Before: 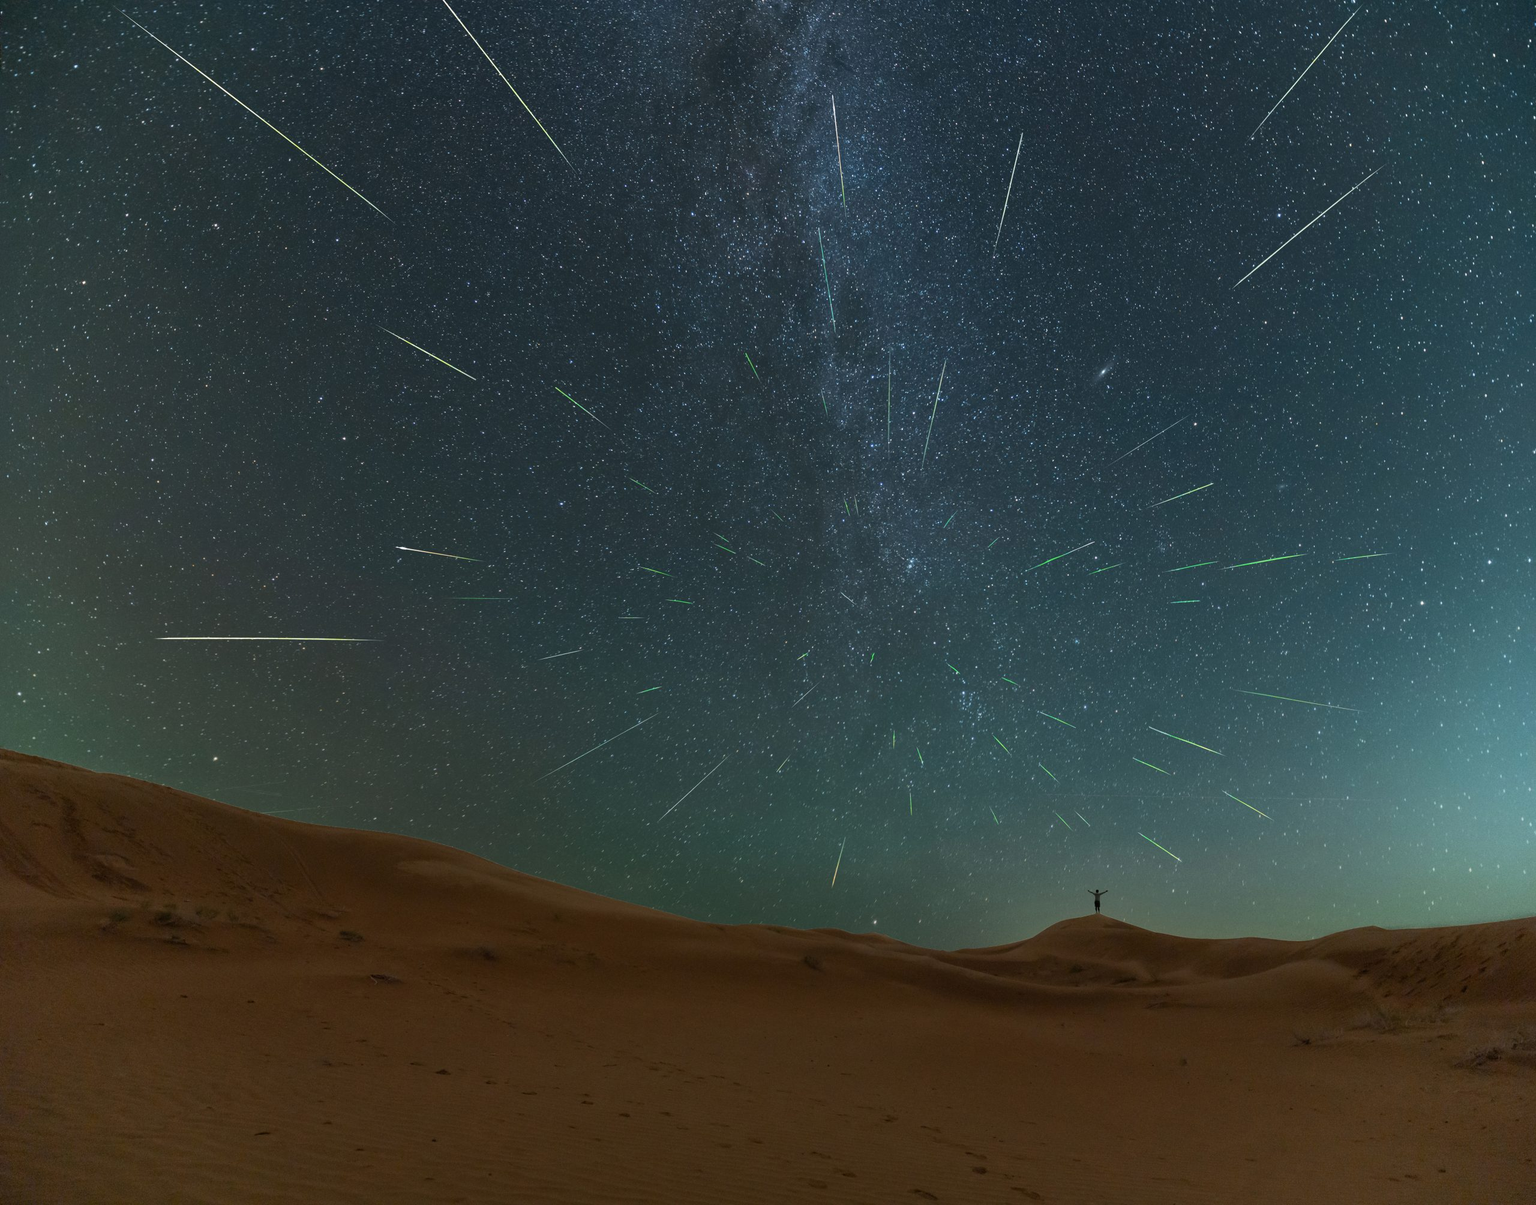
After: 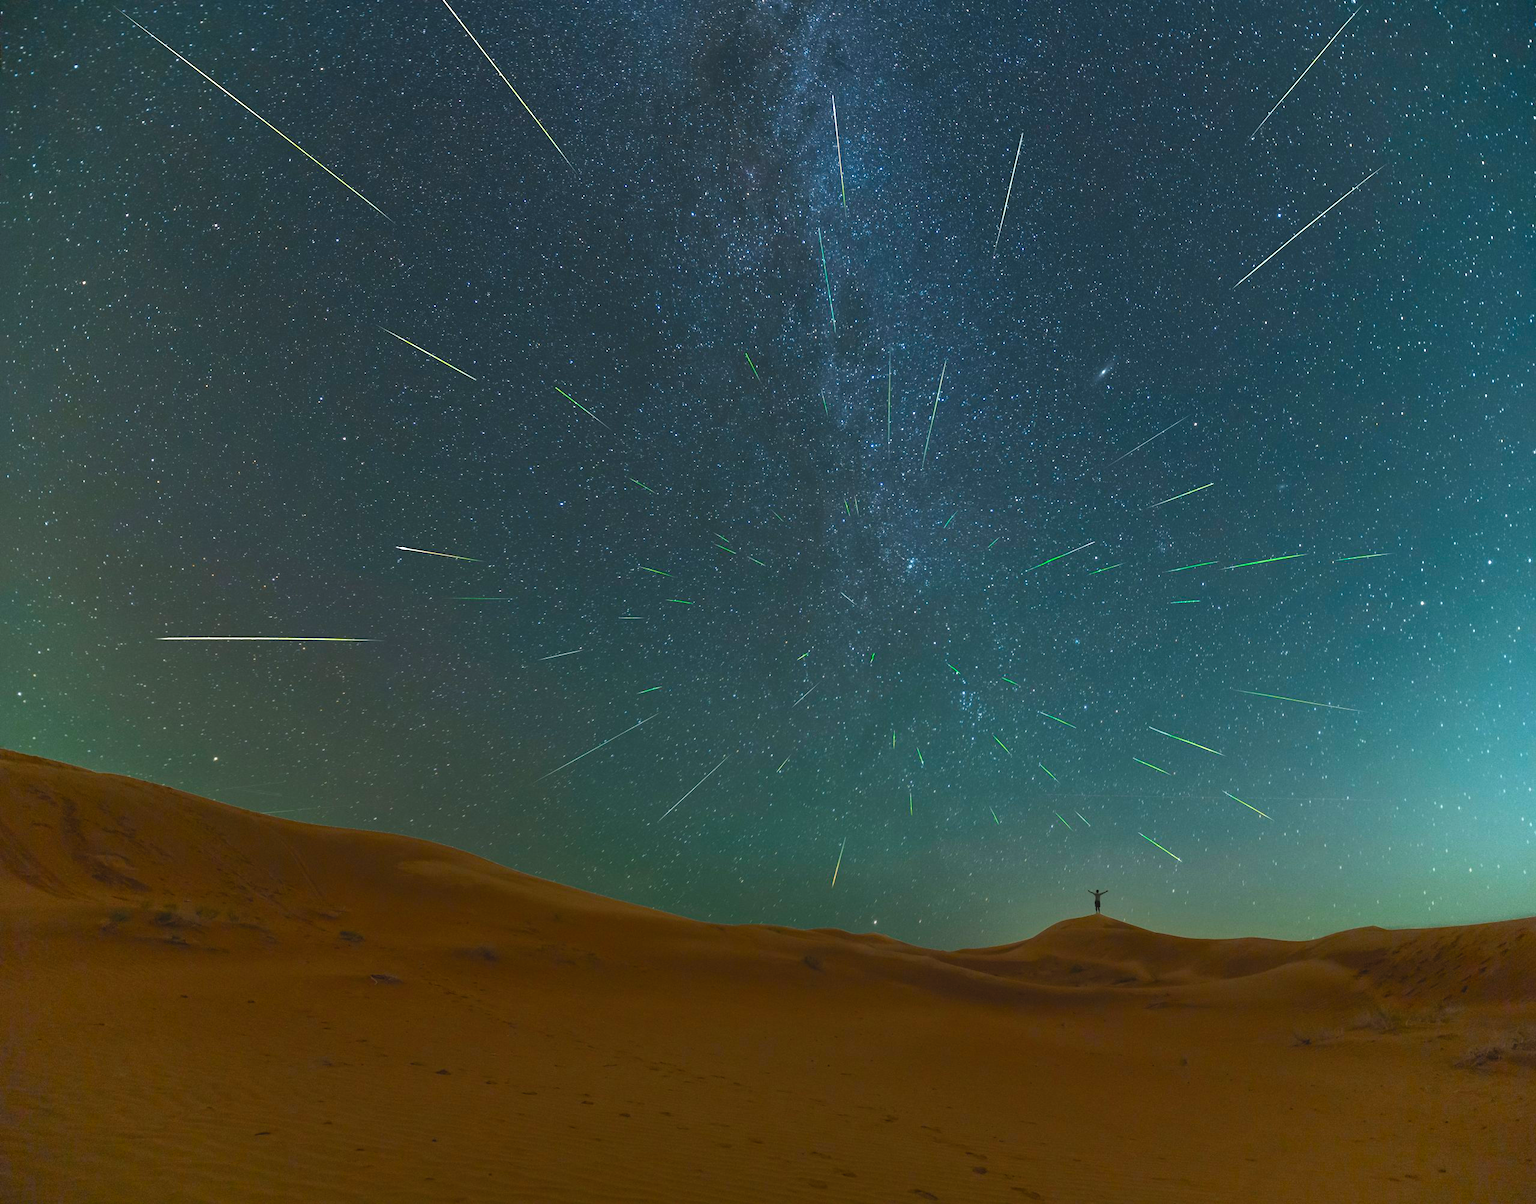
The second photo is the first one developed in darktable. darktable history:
color balance rgb: global offset › luminance 0.692%, linear chroma grading › global chroma 0.658%, perceptual saturation grading › global saturation 36.846%, perceptual saturation grading › shadows 34.945%, perceptual brilliance grading › global brilliance 12.111%
